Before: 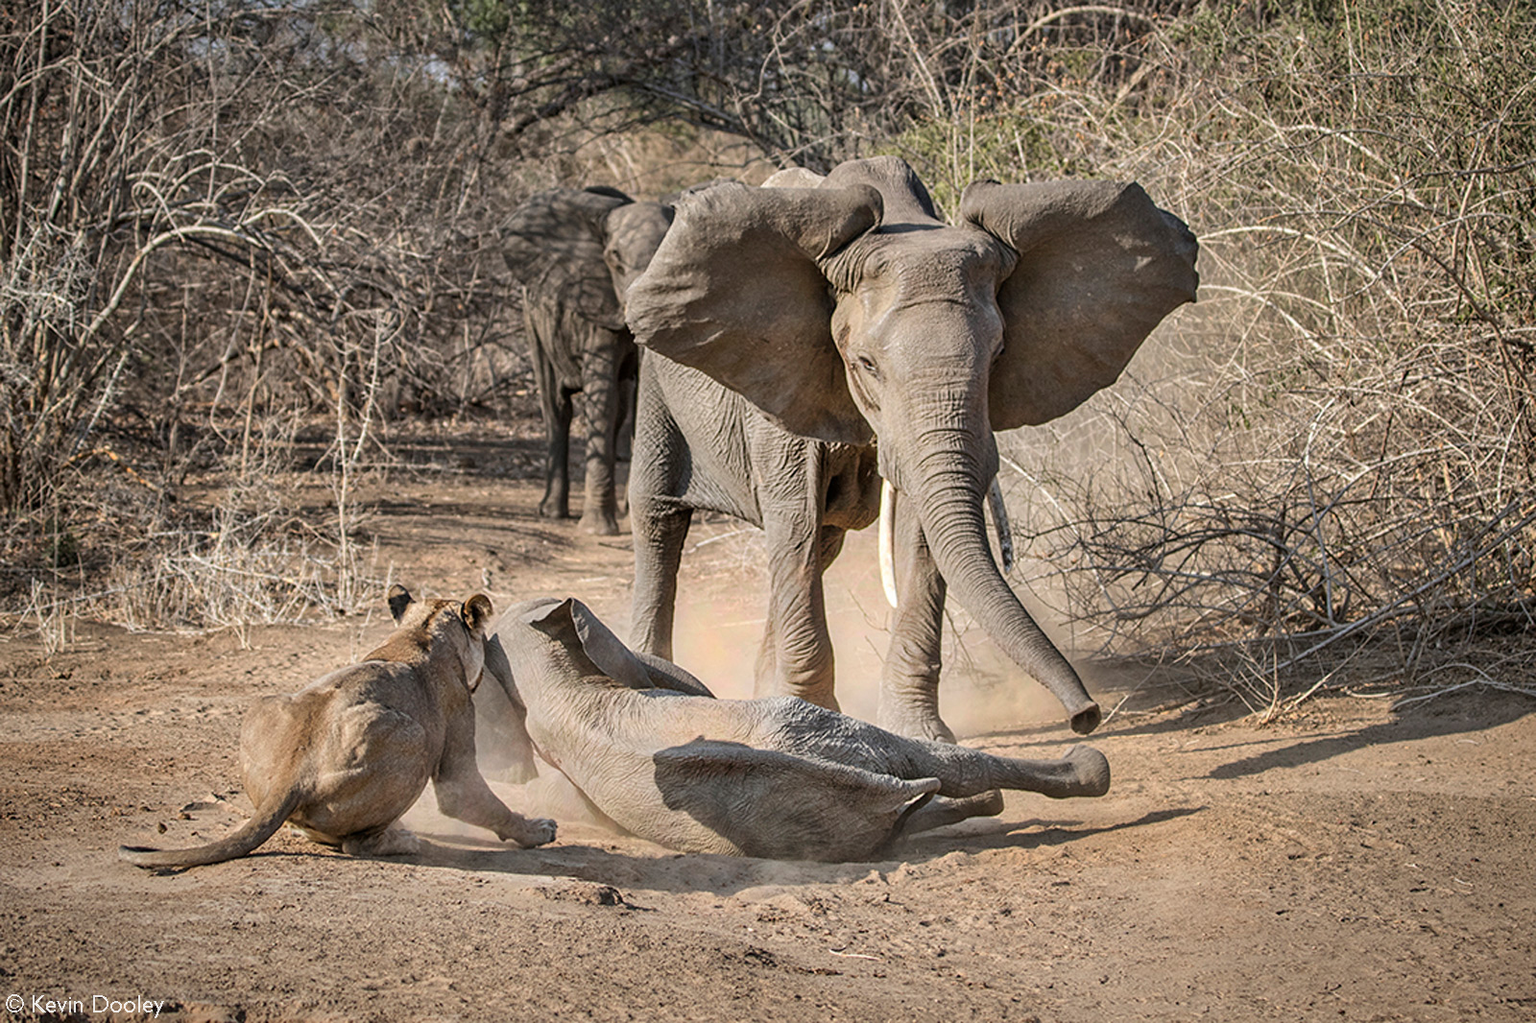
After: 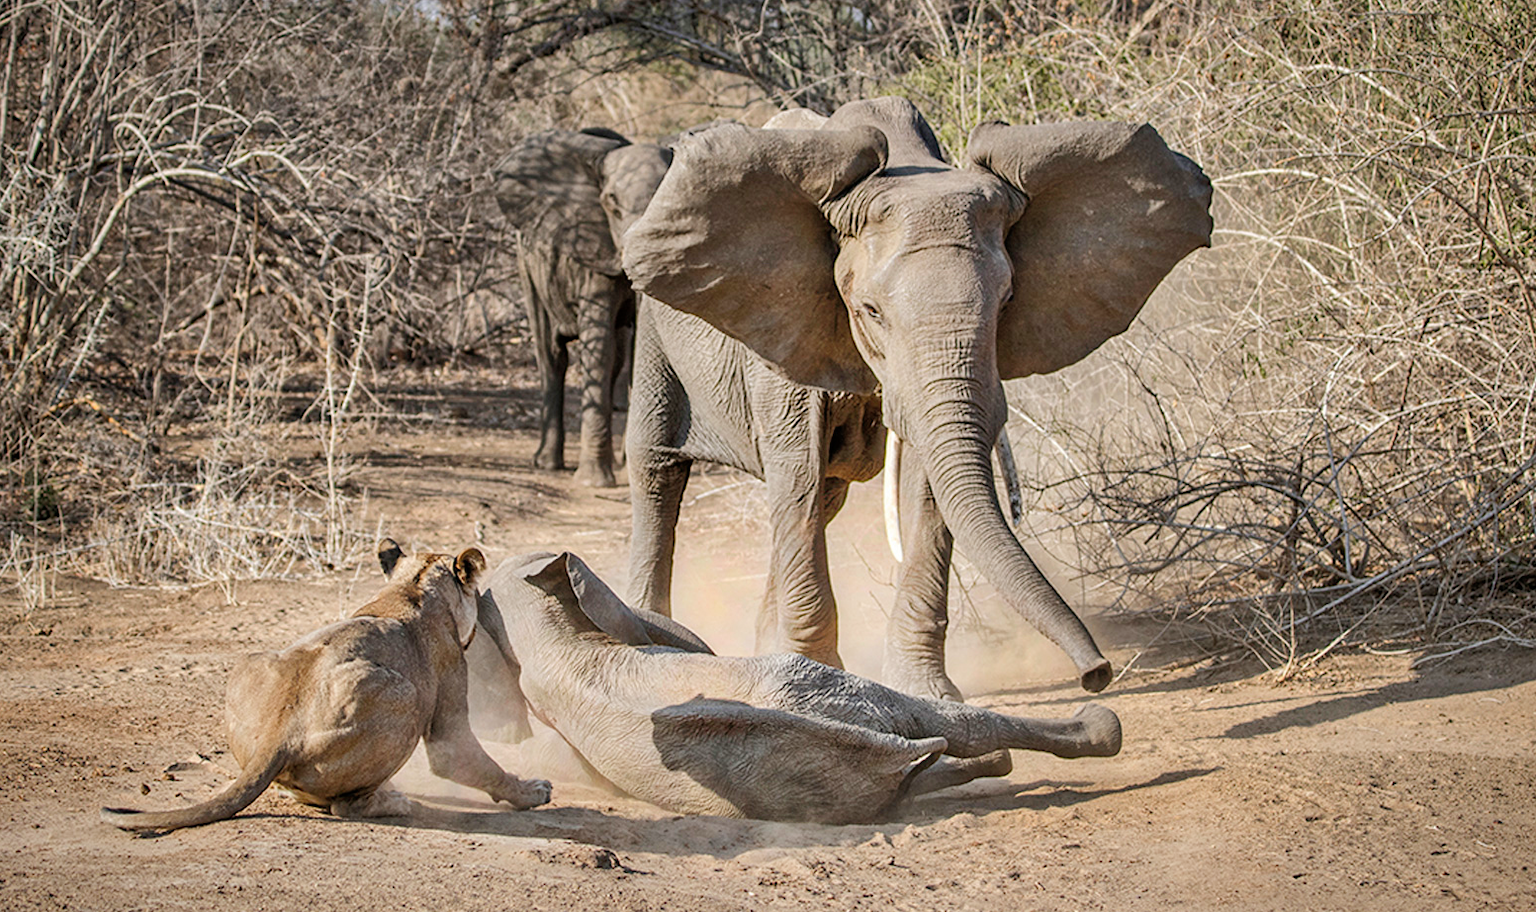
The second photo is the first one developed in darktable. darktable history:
shadows and highlights: on, module defaults
tone curve: curves: ch0 [(0, 0) (0.004, 0.001) (0.133, 0.112) (0.325, 0.362) (0.832, 0.893) (1, 1)], preserve colors none
crop: left 1.417%, top 6.158%, right 1.474%, bottom 7.17%
